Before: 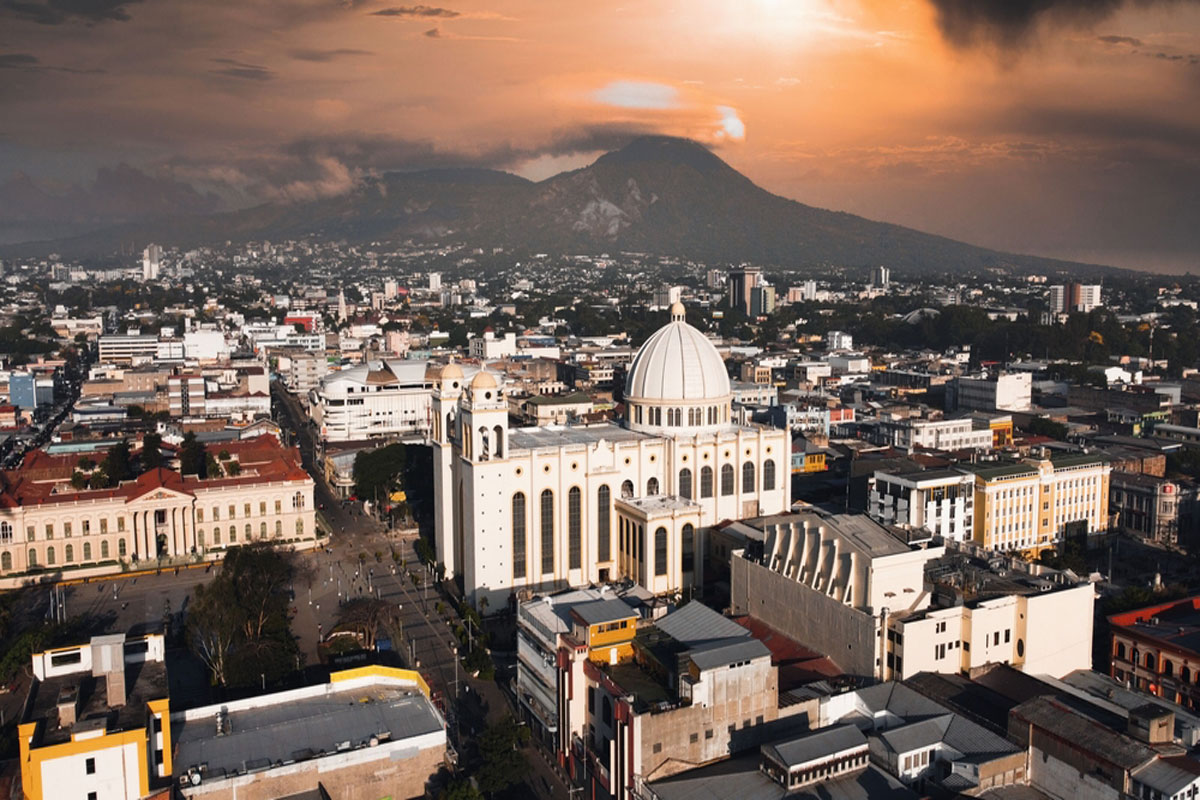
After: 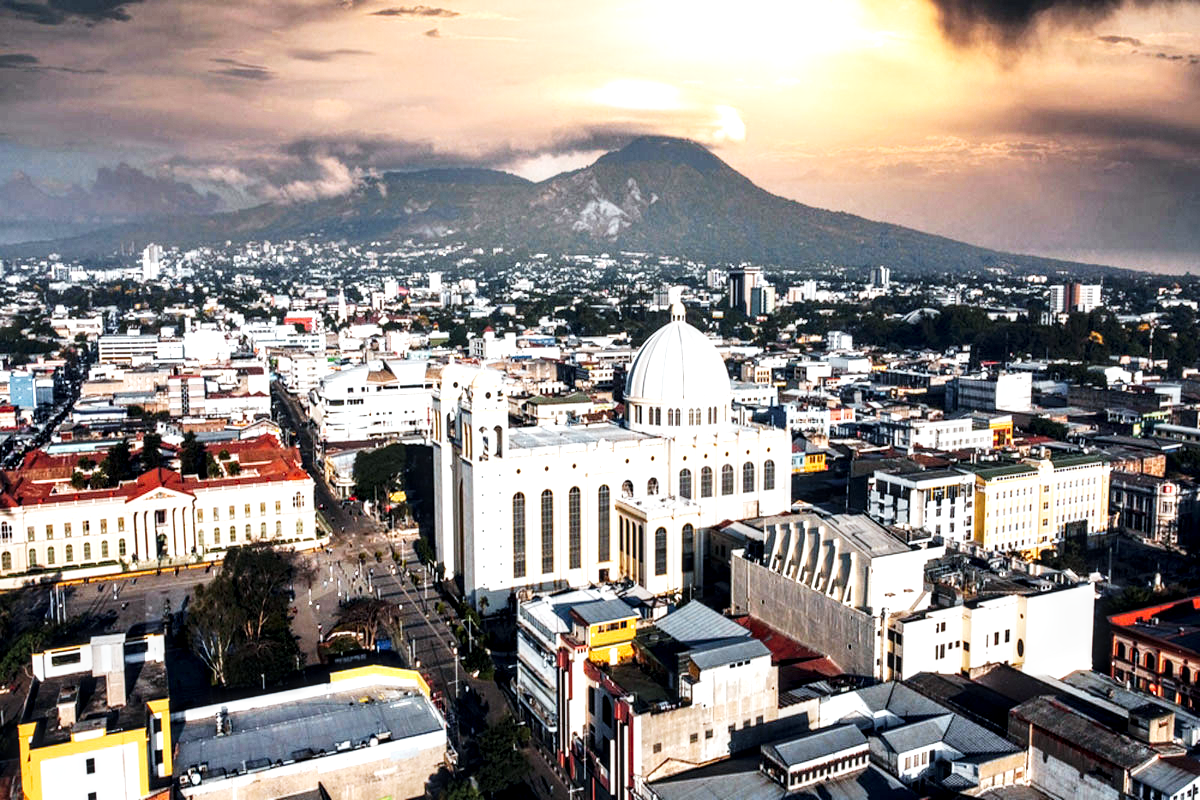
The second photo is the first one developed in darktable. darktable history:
local contrast: detail 160%
base curve: curves: ch0 [(0, 0) (0.007, 0.004) (0.027, 0.03) (0.046, 0.07) (0.207, 0.54) (0.442, 0.872) (0.673, 0.972) (1, 1)], preserve colors none
color calibration: illuminant Planckian (black body), x 0.368, y 0.361, temperature 4275.92 K
